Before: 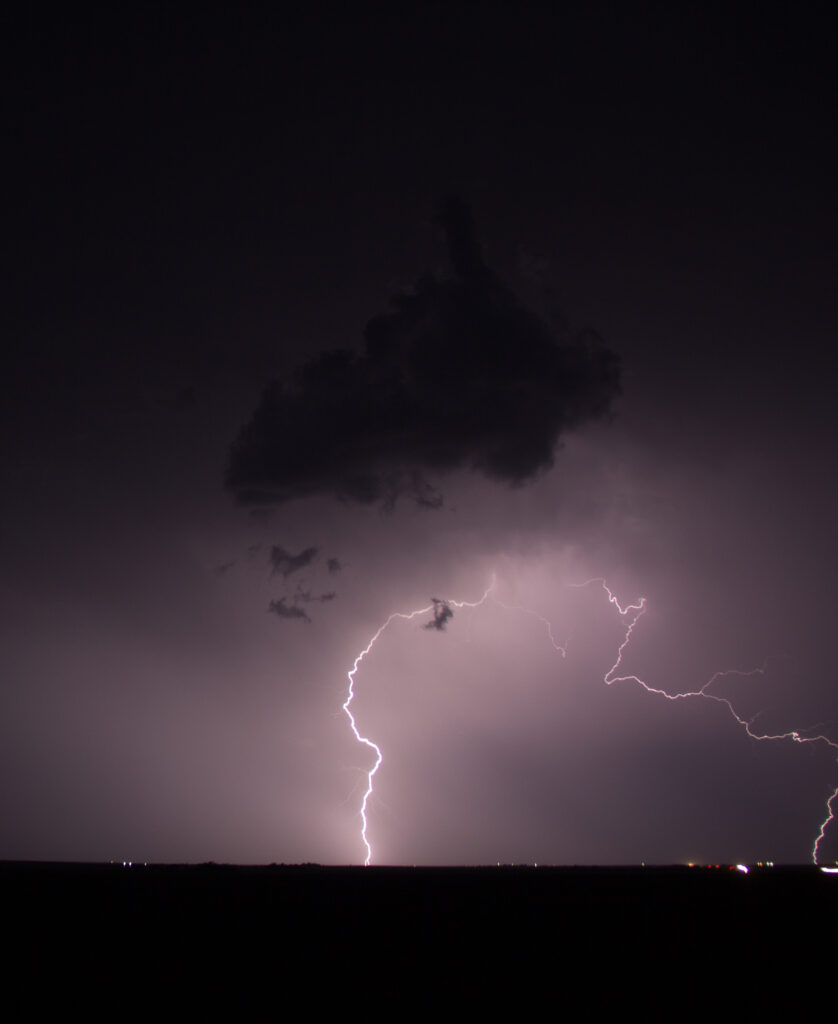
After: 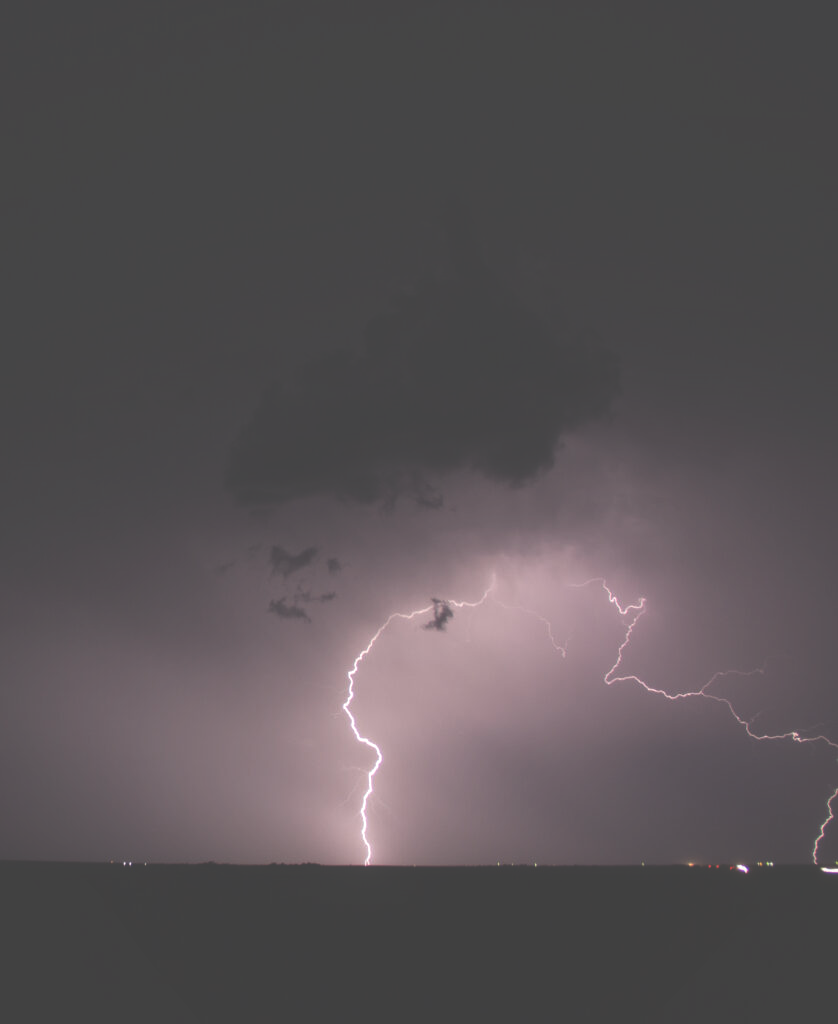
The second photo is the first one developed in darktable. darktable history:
local contrast: on, module defaults
white balance: red 1.009, blue 0.985
exposure: black level correction -0.062, exposure -0.05 EV, compensate highlight preservation false
